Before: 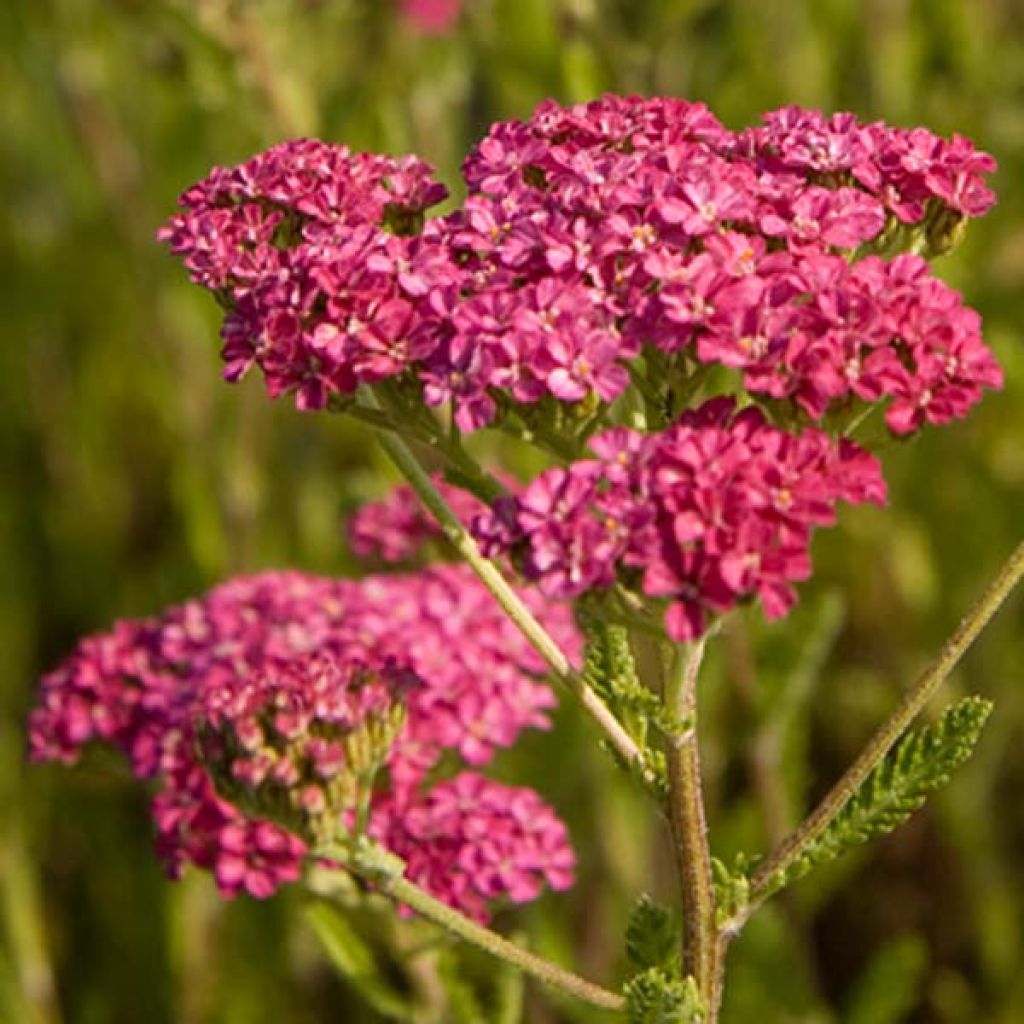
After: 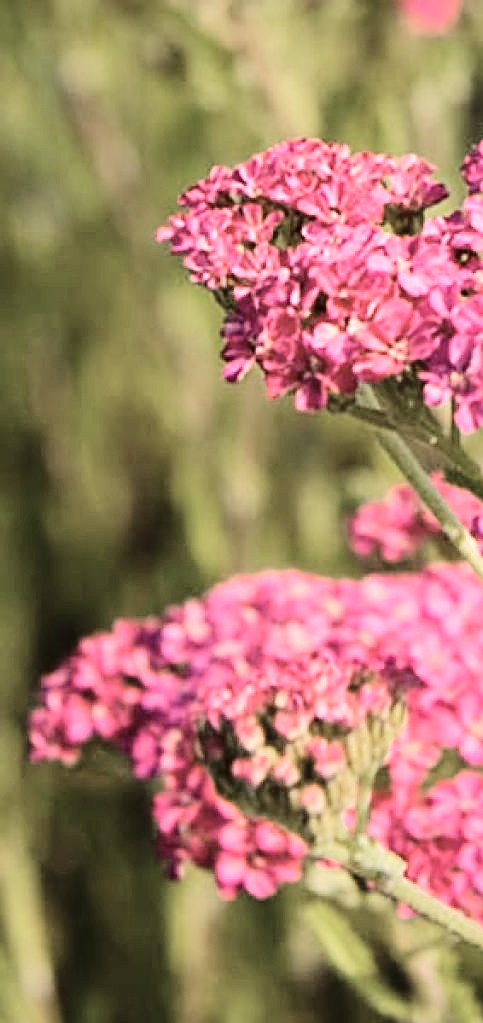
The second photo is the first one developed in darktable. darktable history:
crop and rotate: left 0.008%, top 0%, right 52.744%
sharpen: on, module defaults
color zones: curves: ch0 [(0, 0.559) (0.153, 0.551) (0.229, 0.5) (0.429, 0.5) (0.571, 0.5) (0.714, 0.5) (0.857, 0.5) (1, 0.559)]; ch1 [(0, 0.417) (0.112, 0.336) (0.213, 0.26) (0.429, 0.34) (0.571, 0.35) (0.683, 0.331) (0.857, 0.344) (1, 0.417)]
shadows and highlights: shadows 22.52, highlights -49.08, soften with gaussian
tone equalizer: -7 EV 0.158 EV, -6 EV 0.583 EV, -5 EV 1.14 EV, -4 EV 1.35 EV, -3 EV 1.16 EV, -2 EV 0.6 EV, -1 EV 0.155 EV, edges refinement/feathering 500, mask exposure compensation -1.57 EV, preserve details no
